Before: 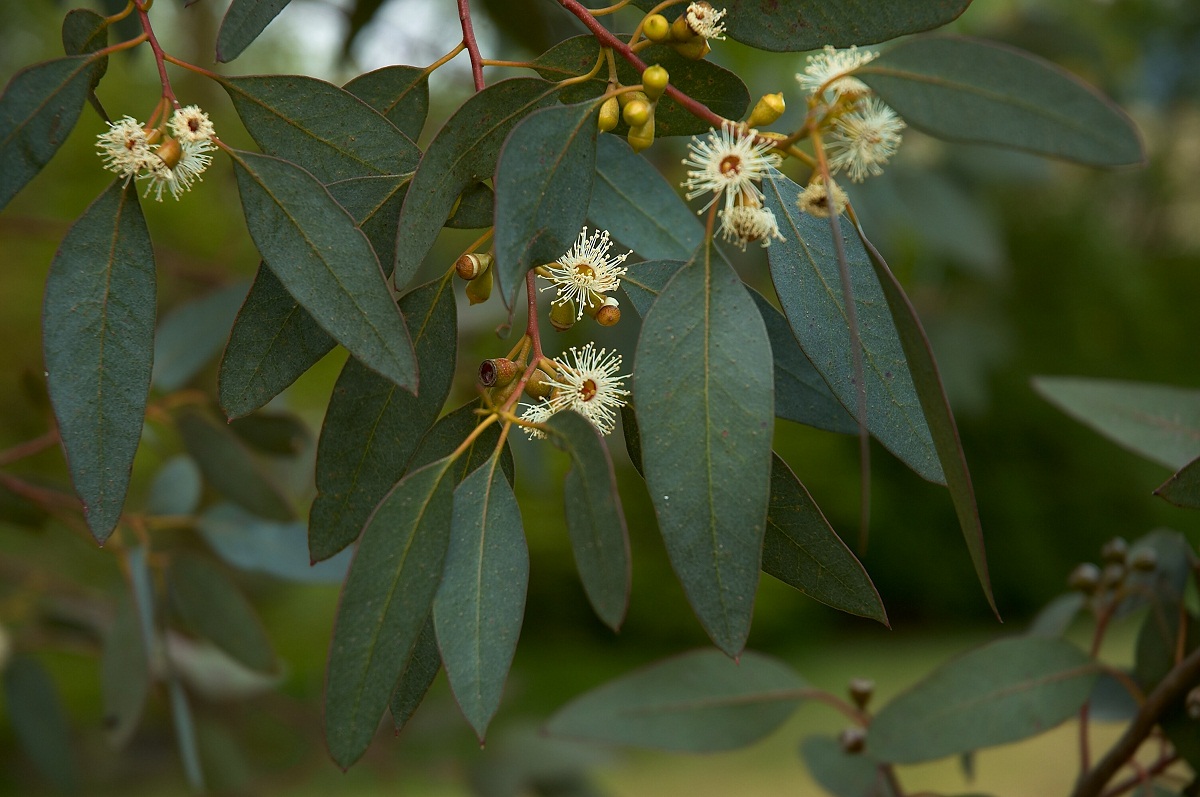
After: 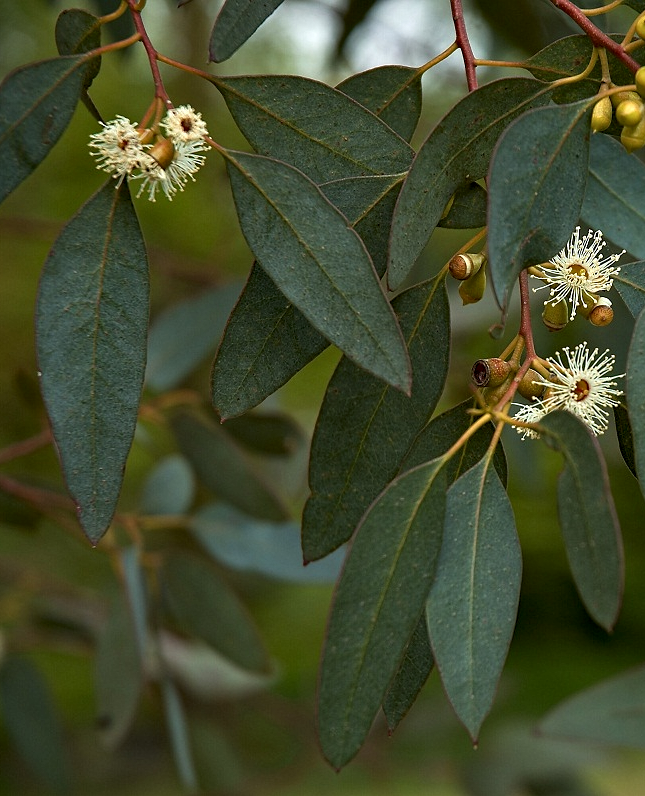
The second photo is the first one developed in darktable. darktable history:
crop: left 0.587%, right 45.588%, bottom 0.086%
tone equalizer: on, module defaults
contrast equalizer: y [[0.51, 0.537, 0.559, 0.574, 0.599, 0.618], [0.5 ×6], [0.5 ×6], [0 ×6], [0 ×6]]
